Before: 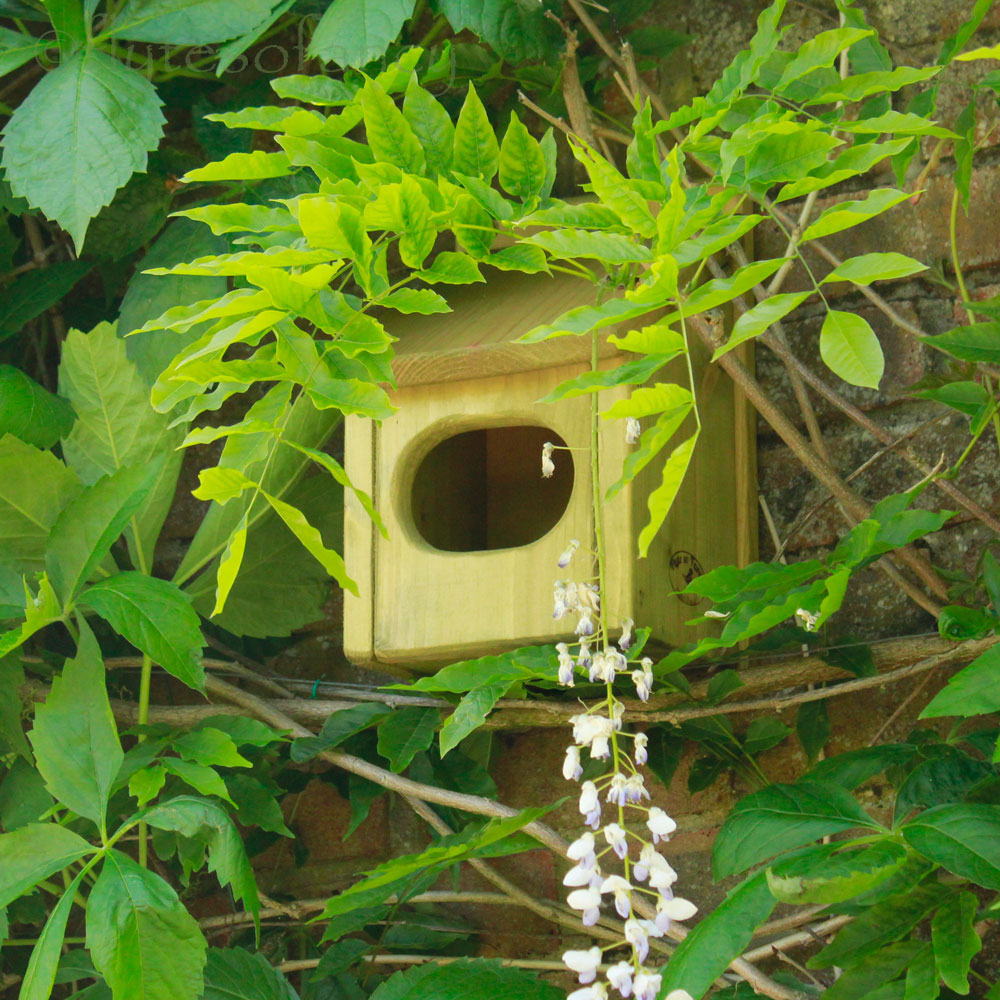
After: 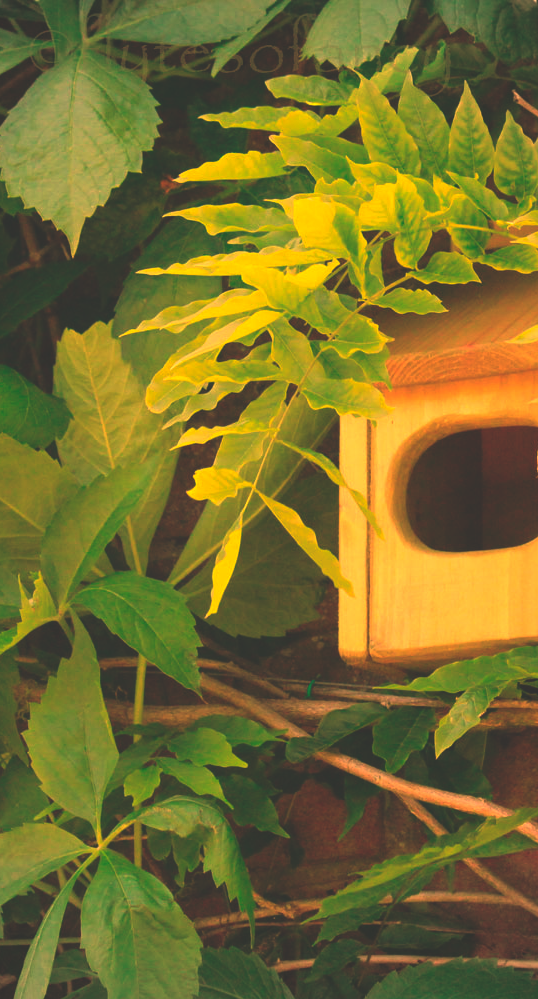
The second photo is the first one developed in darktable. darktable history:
vignetting: brightness -0.167
white balance: red 1.467, blue 0.684
rgb curve: curves: ch0 [(0, 0.186) (0.314, 0.284) (0.775, 0.708) (1, 1)], compensate middle gray true, preserve colors none
crop: left 0.587%, right 45.588%, bottom 0.086%
